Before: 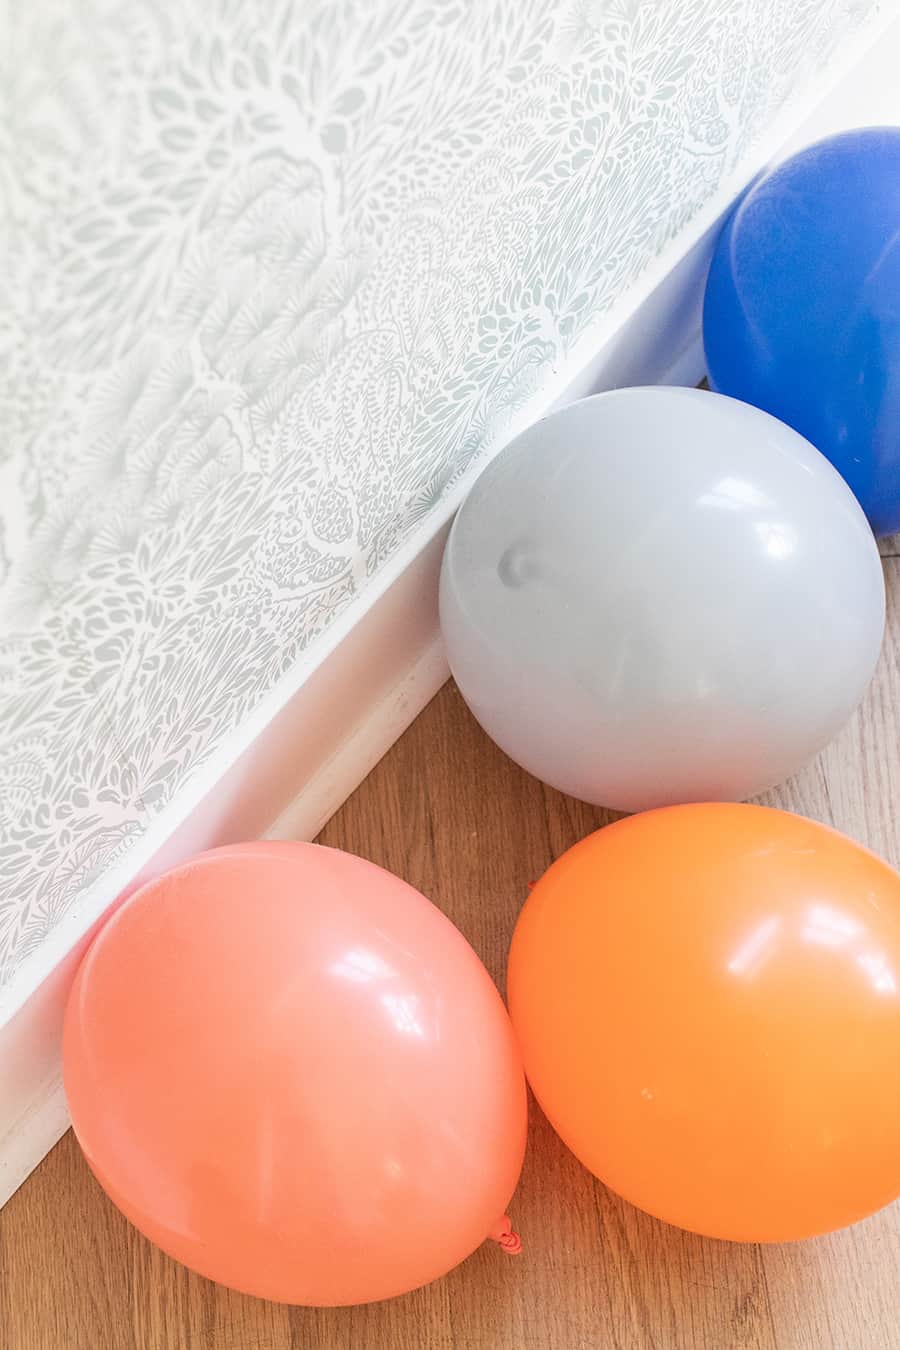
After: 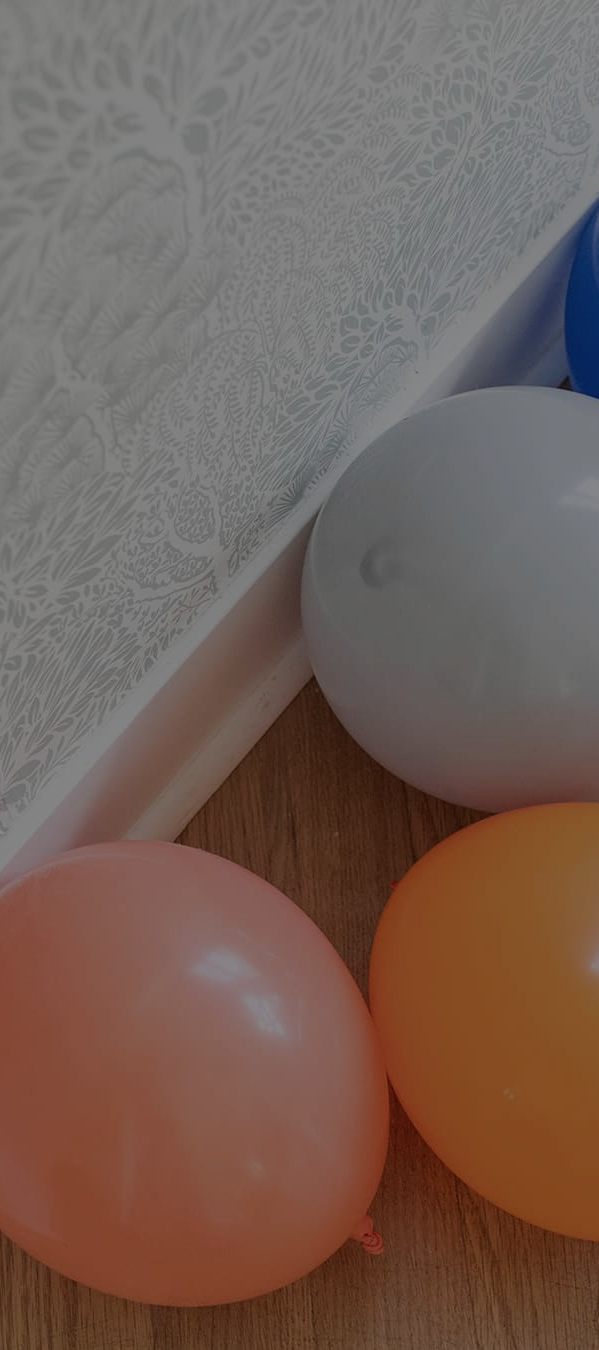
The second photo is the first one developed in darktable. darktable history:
exposure: exposure -2.002 EV, compensate highlight preservation false
contrast brightness saturation: saturation -0.05
crop: left 15.419%, right 17.914%
